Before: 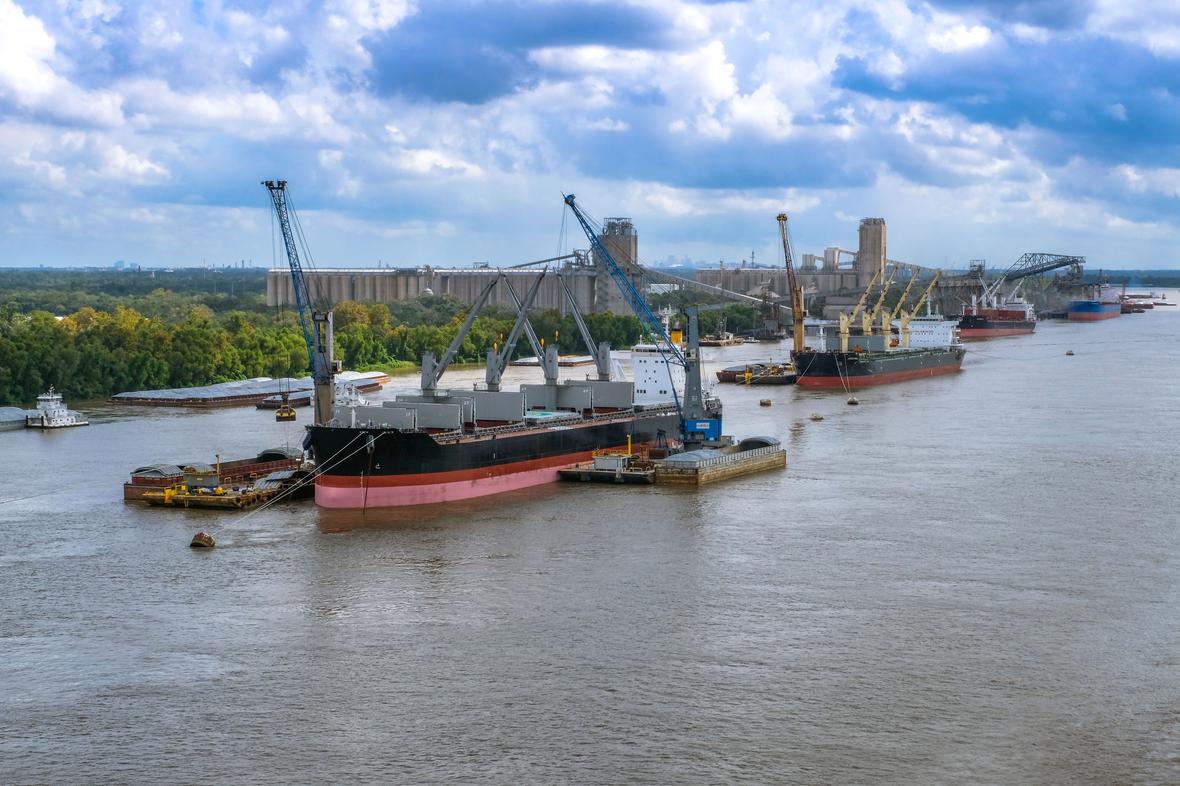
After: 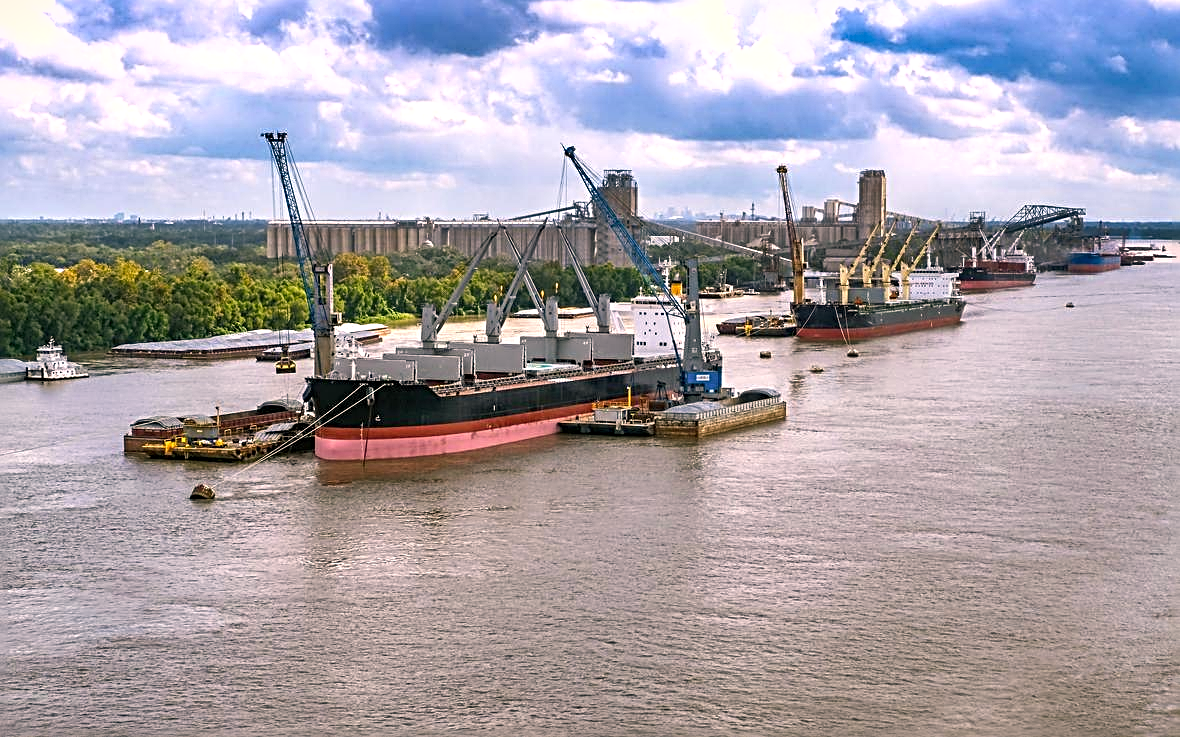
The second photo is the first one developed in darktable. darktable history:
color balance rgb: shadows lift › luminance -7.699%, shadows lift › chroma 2.443%, shadows lift › hue 166.52°, global offset › hue 170.49°, perceptual saturation grading › global saturation 0.036%
shadows and highlights: soften with gaussian
crop and rotate: top 6.199%
color correction: highlights a* 11.32, highlights b* 12.28
sharpen: radius 3.052, amount 0.763
exposure: exposure 0.562 EV, compensate exposure bias true, compensate highlight preservation false
